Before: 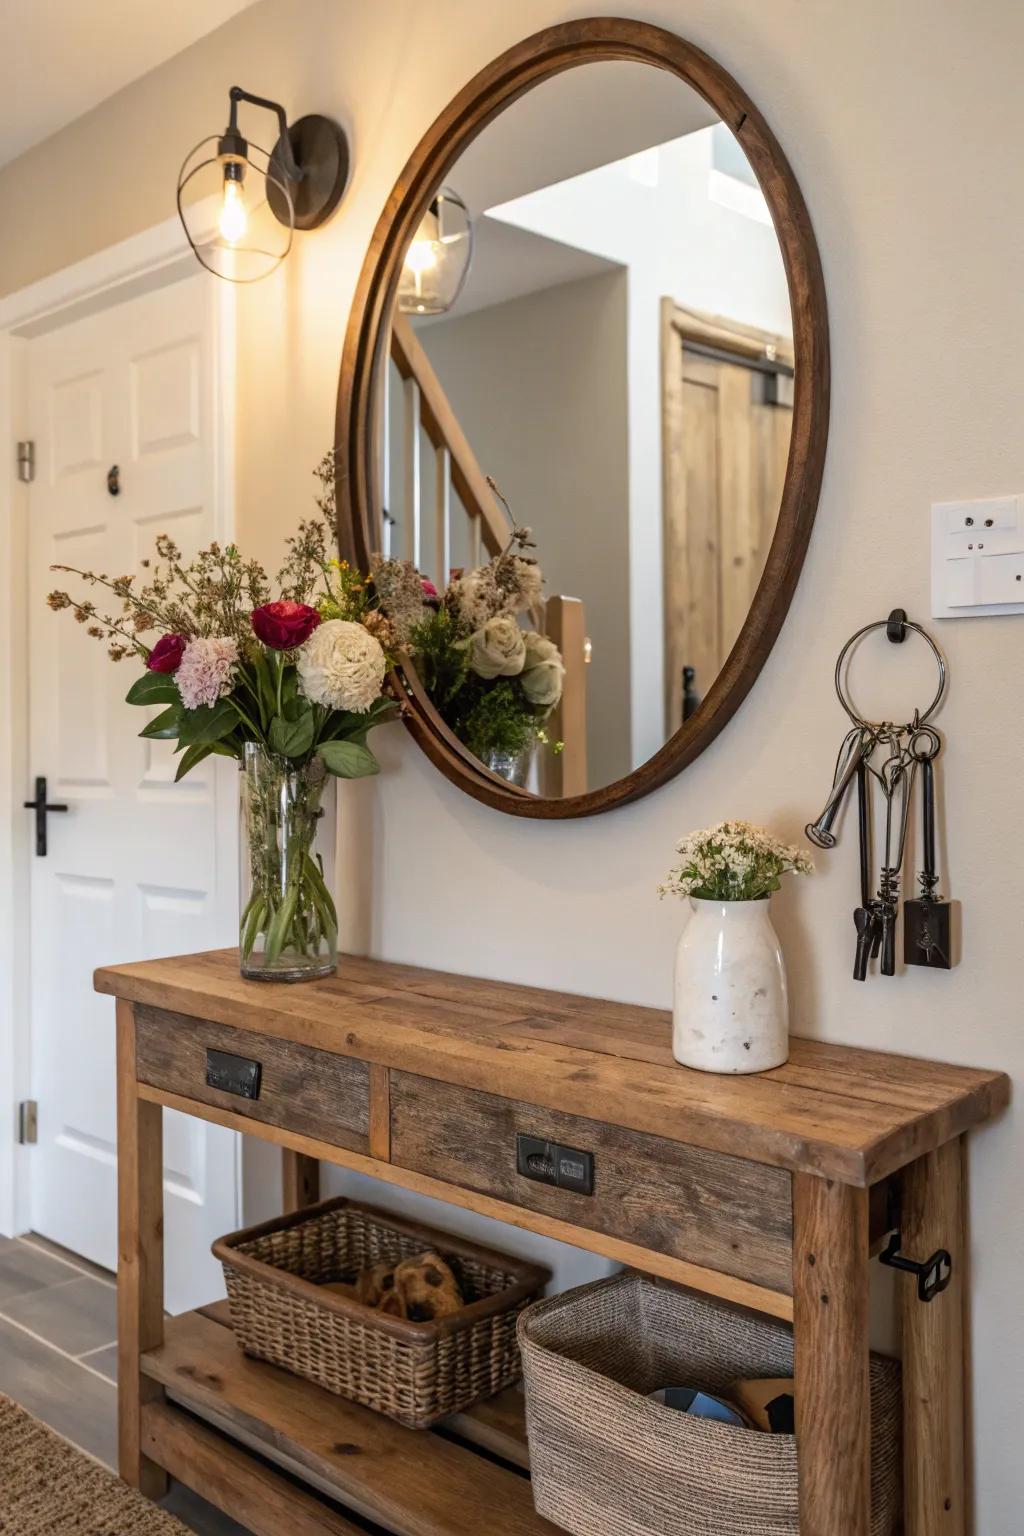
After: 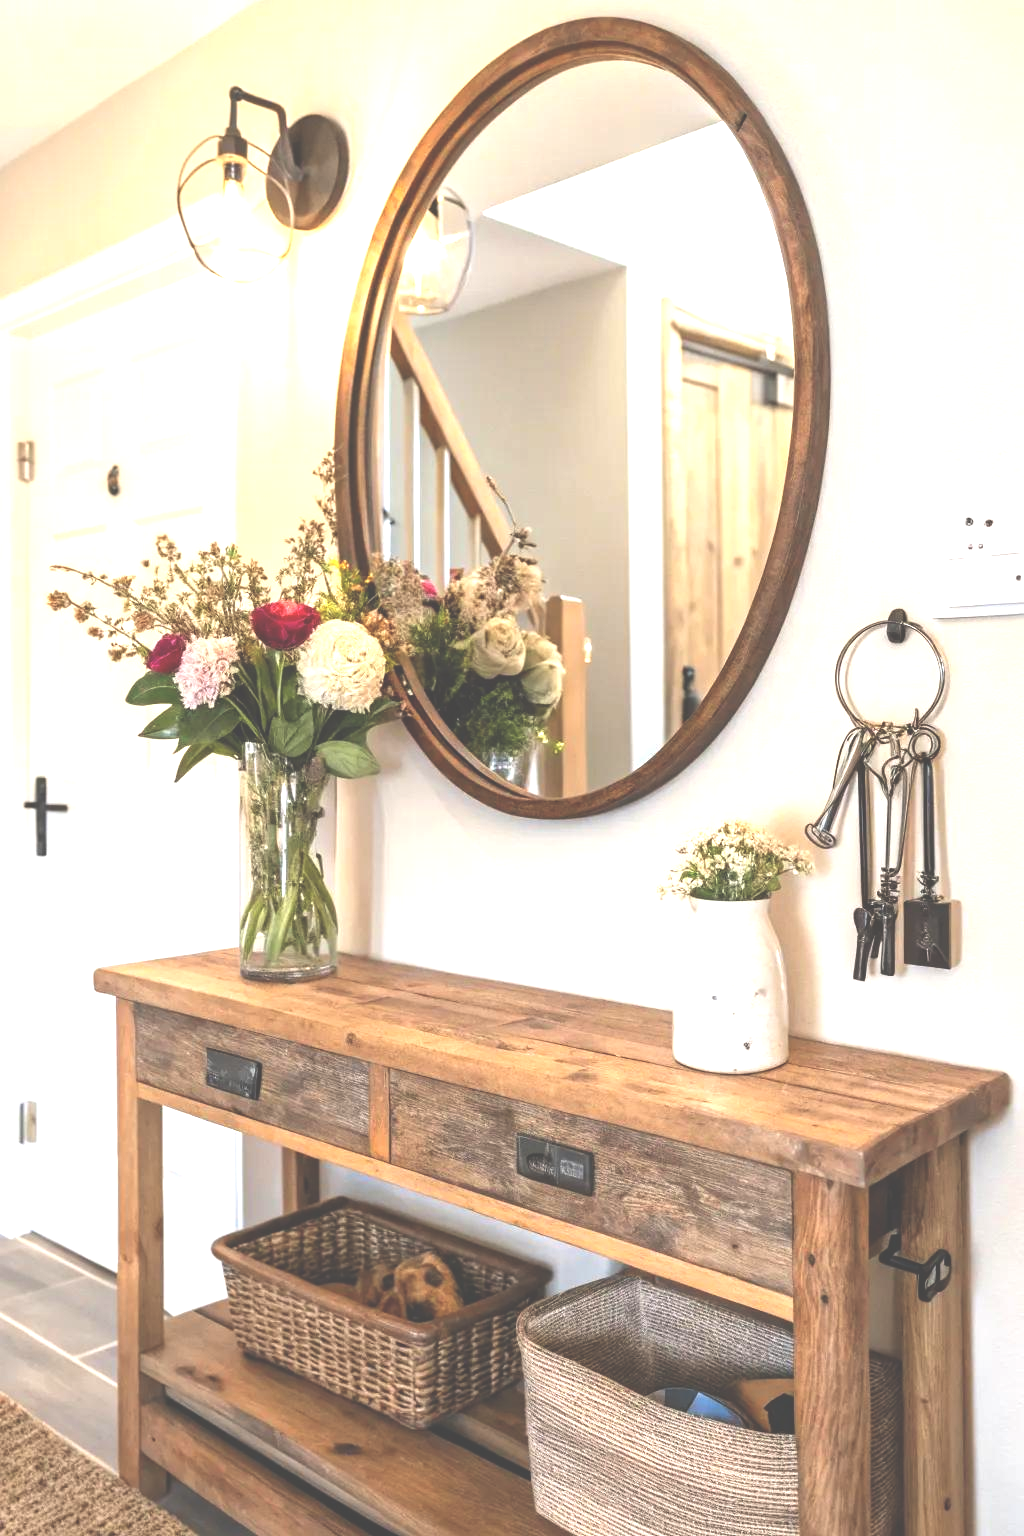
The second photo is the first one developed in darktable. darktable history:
exposure: black level correction -0.023, exposure 1.394 EV, compensate highlight preservation false
